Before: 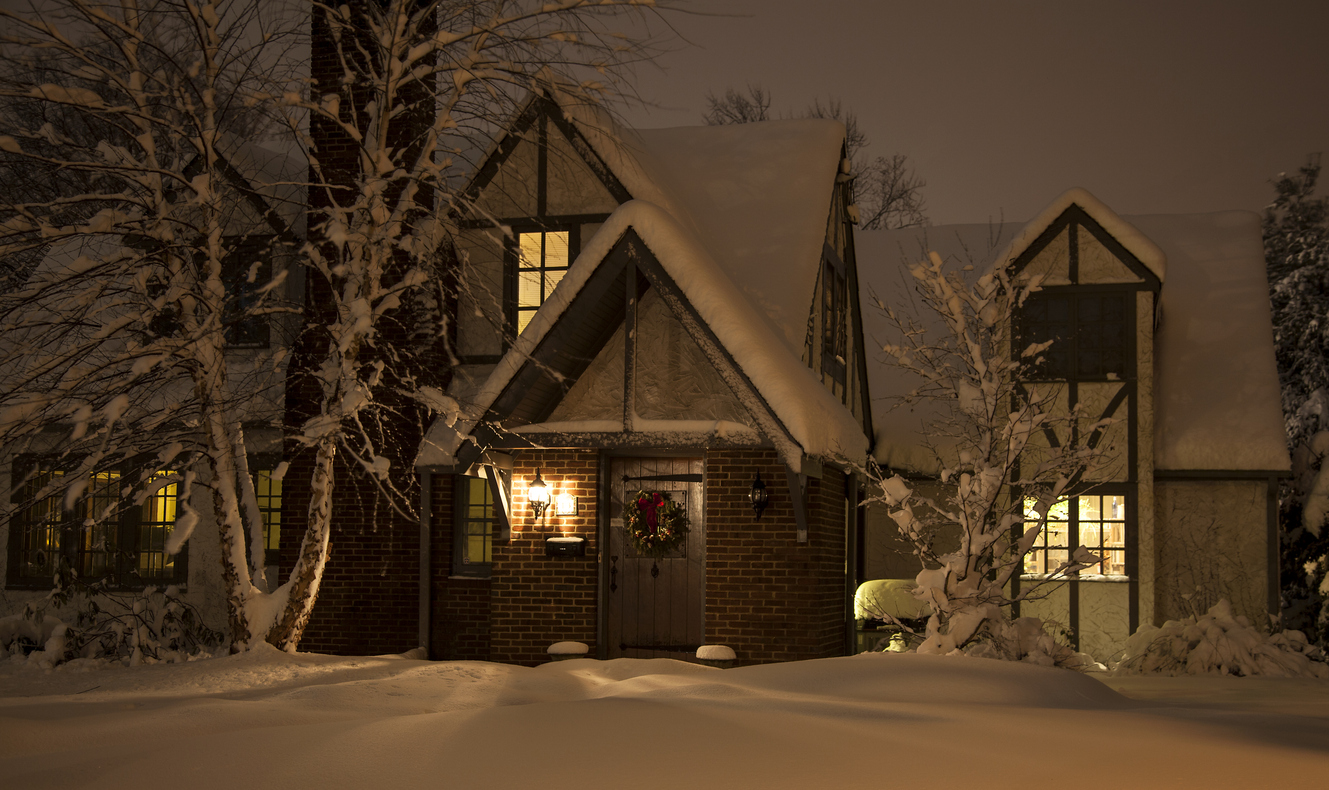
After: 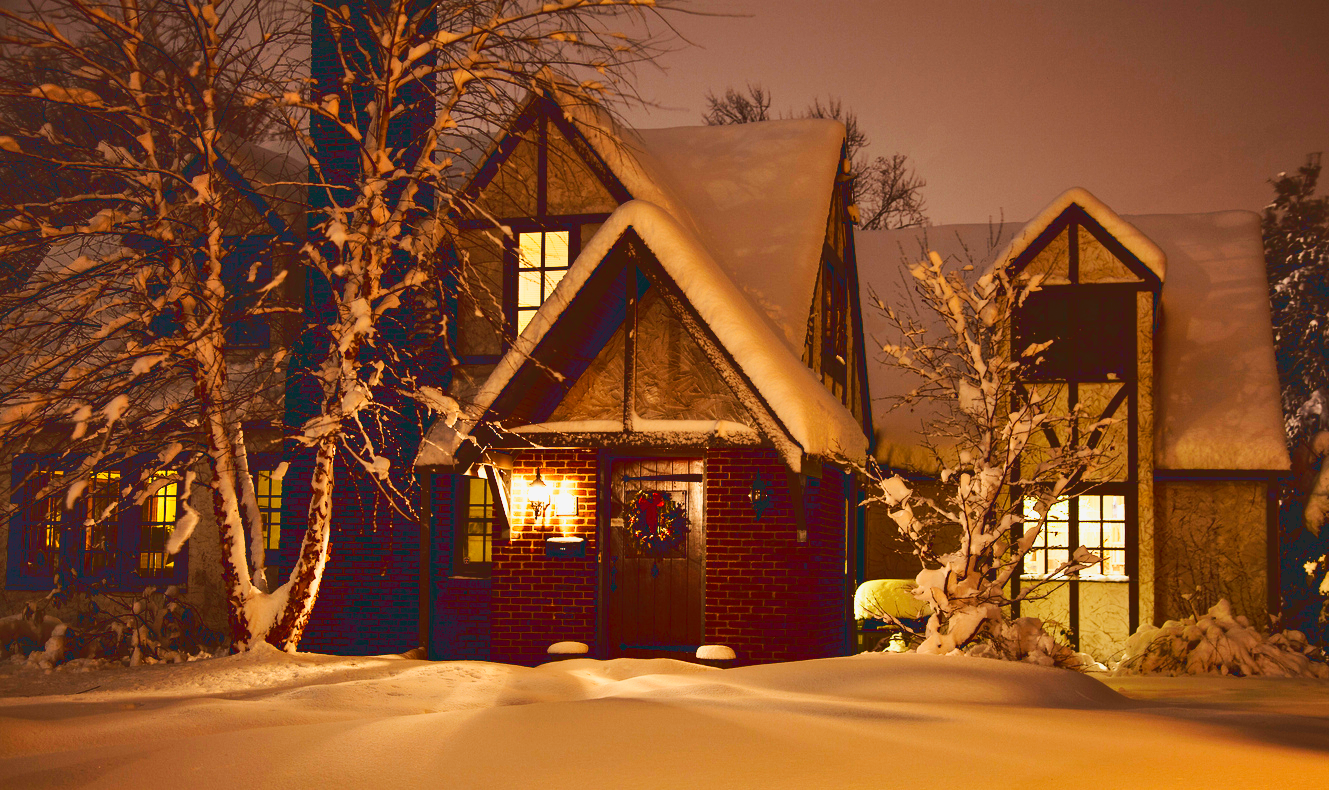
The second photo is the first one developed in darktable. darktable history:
base curve: curves: ch0 [(0, 0.003) (0.001, 0.002) (0.006, 0.004) (0.02, 0.022) (0.048, 0.086) (0.094, 0.234) (0.162, 0.431) (0.258, 0.629) (0.385, 0.8) (0.548, 0.918) (0.751, 0.988) (1, 1)], preserve colors none
shadows and highlights: white point adjustment -3.64, highlights -63.34, highlights color adjustment 42%, soften with gaussian
color correction: saturation 1.1
color calibration: illuminant as shot in camera, x 0.358, y 0.373, temperature 4628.91 K
tone curve: curves: ch0 [(0, 0.129) (0.187, 0.207) (0.729, 0.789) (1, 1)], color space Lab, linked channels, preserve colors none
